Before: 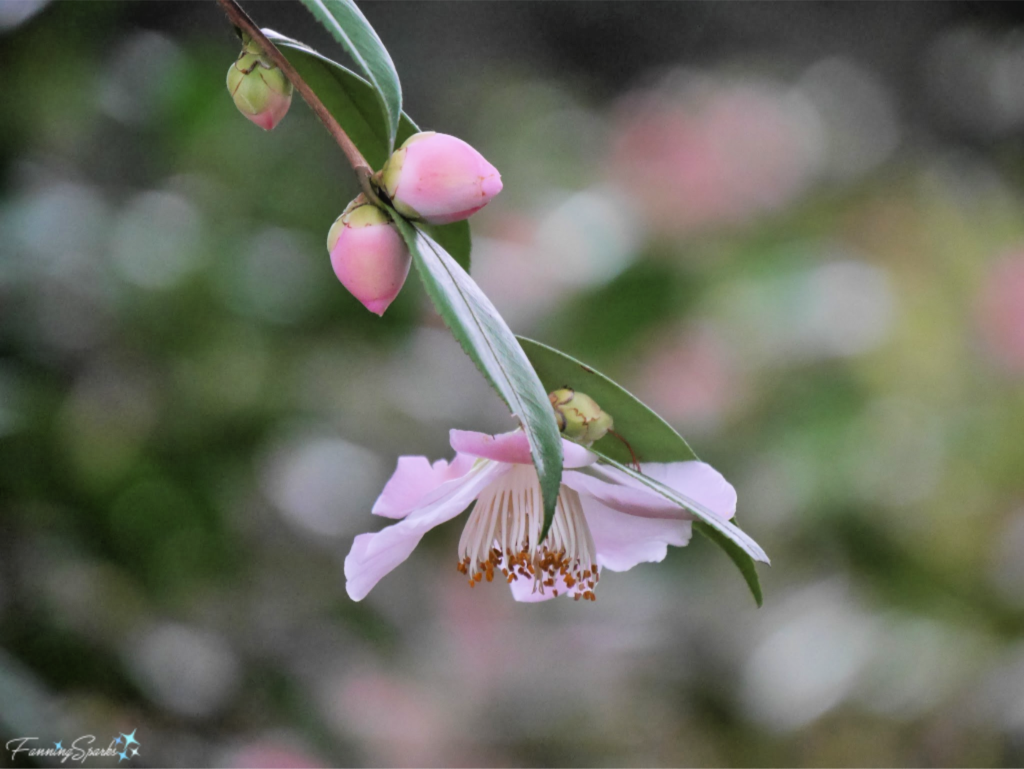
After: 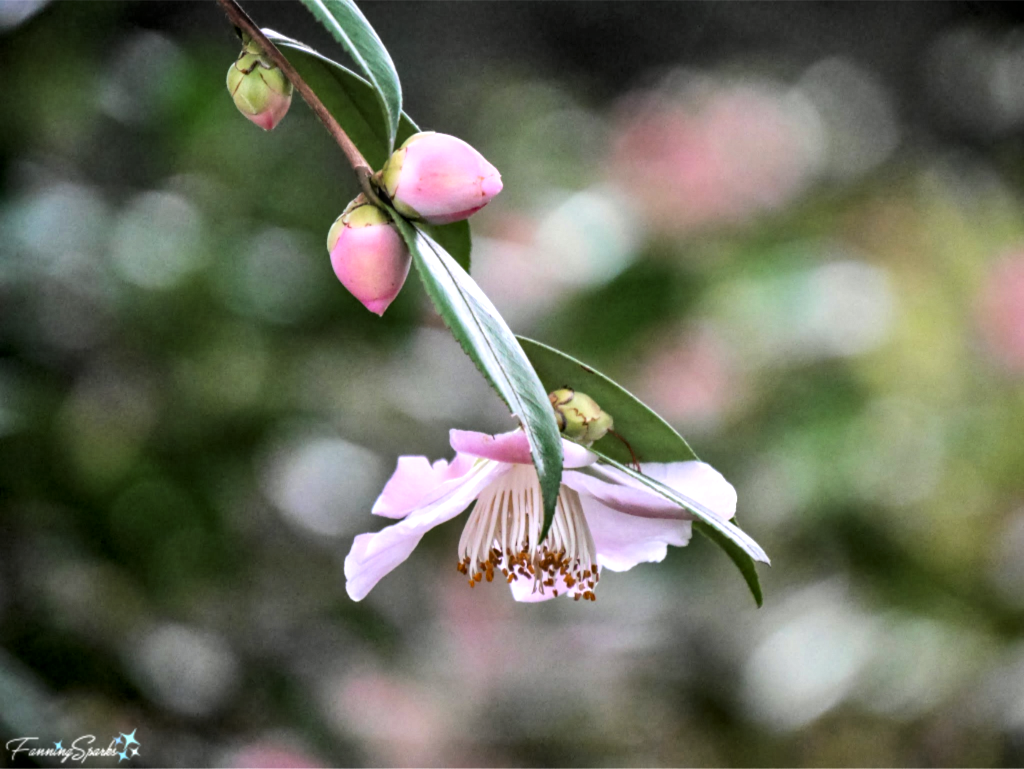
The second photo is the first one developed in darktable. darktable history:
local contrast: on, module defaults
haze removal: compatibility mode true, adaptive false
tone equalizer: -8 EV -0.743 EV, -7 EV -0.71 EV, -6 EV -0.599 EV, -5 EV -0.42 EV, -3 EV 0.376 EV, -2 EV 0.6 EV, -1 EV 0.696 EV, +0 EV 0.776 EV, edges refinement/feathering 500, mask exposure compensation -1.57 EV, preserve details no
